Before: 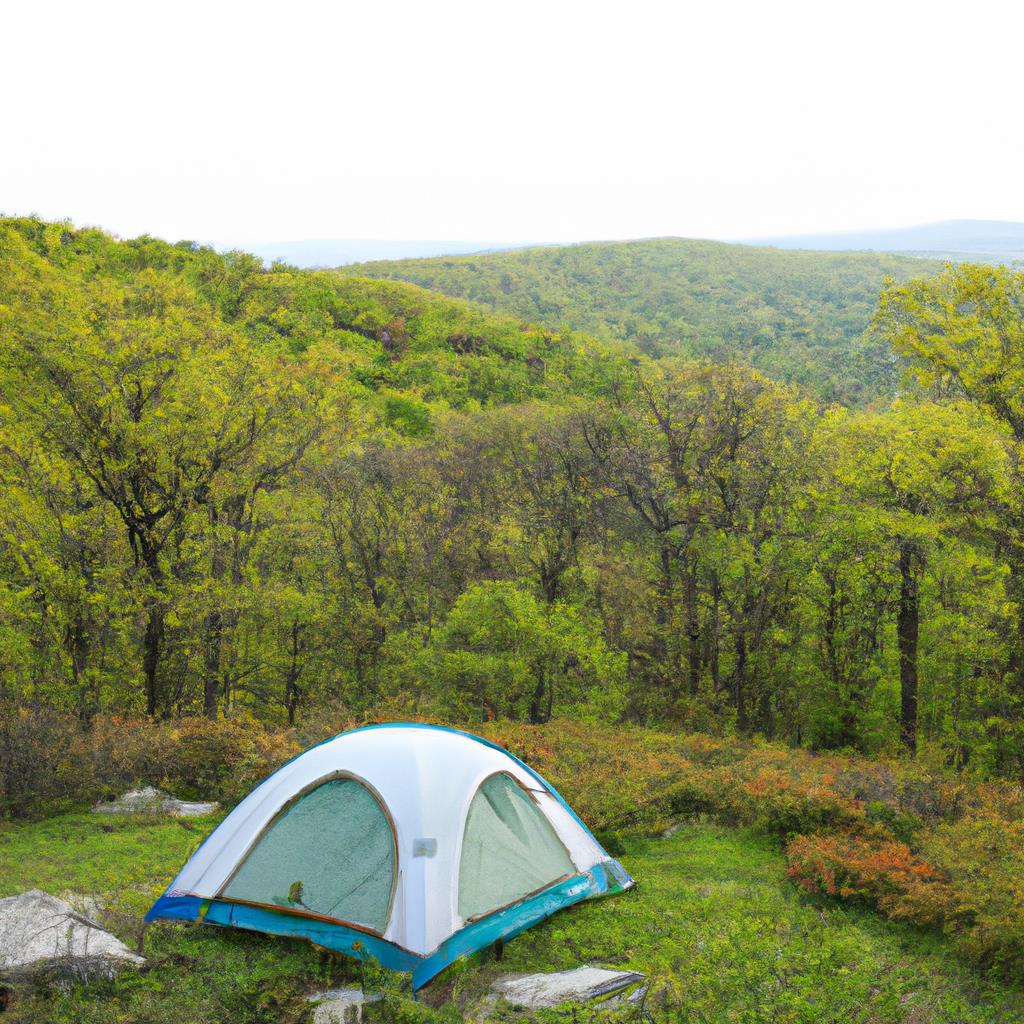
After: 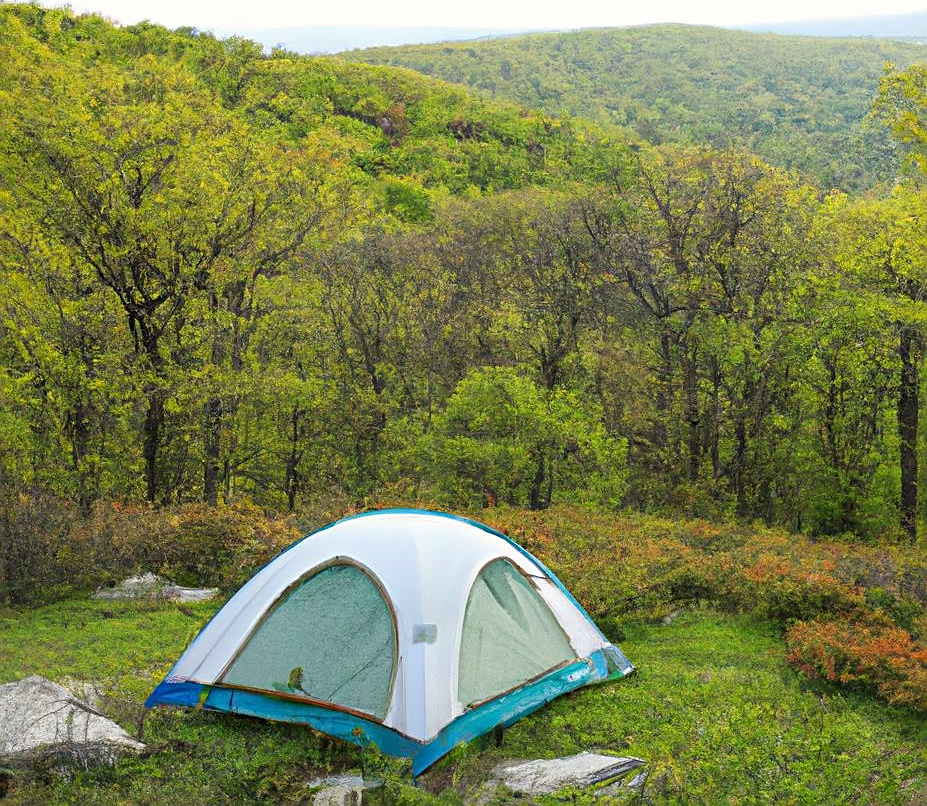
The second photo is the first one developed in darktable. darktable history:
sharpen: on, module defaults
white balance: red 1.009, blue 0.985
crop: top 20.916%, right 9.437%, bottom 0.316%
